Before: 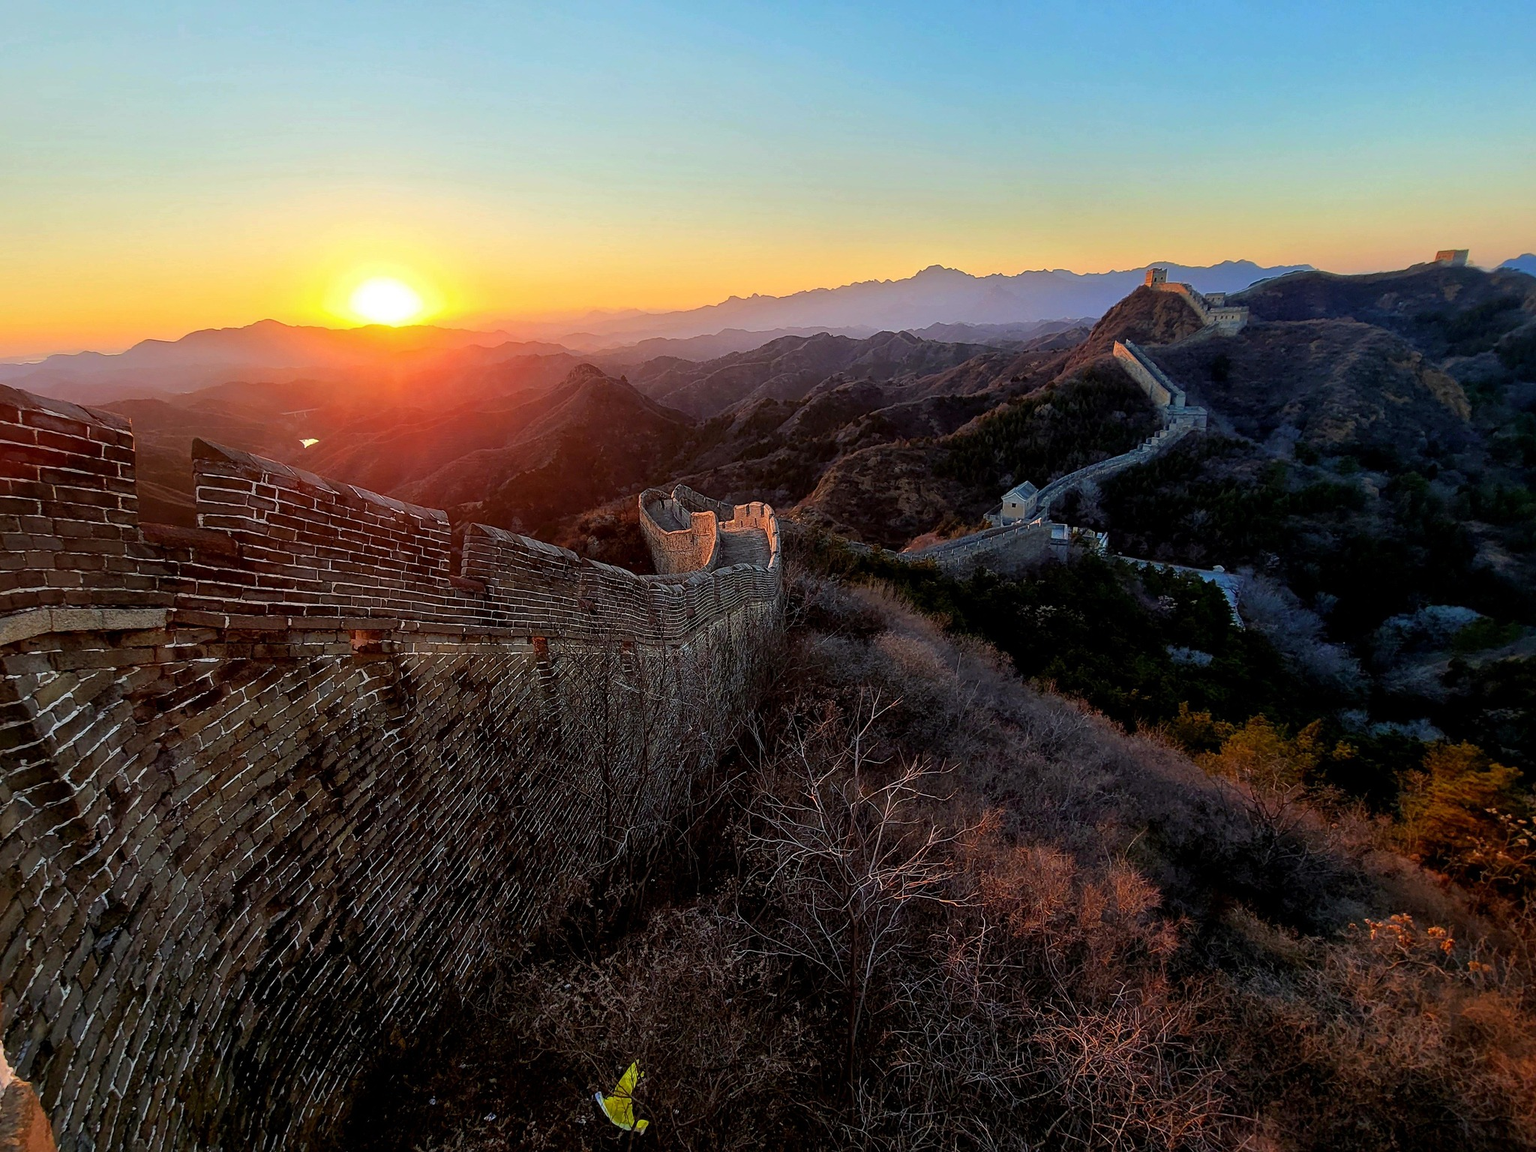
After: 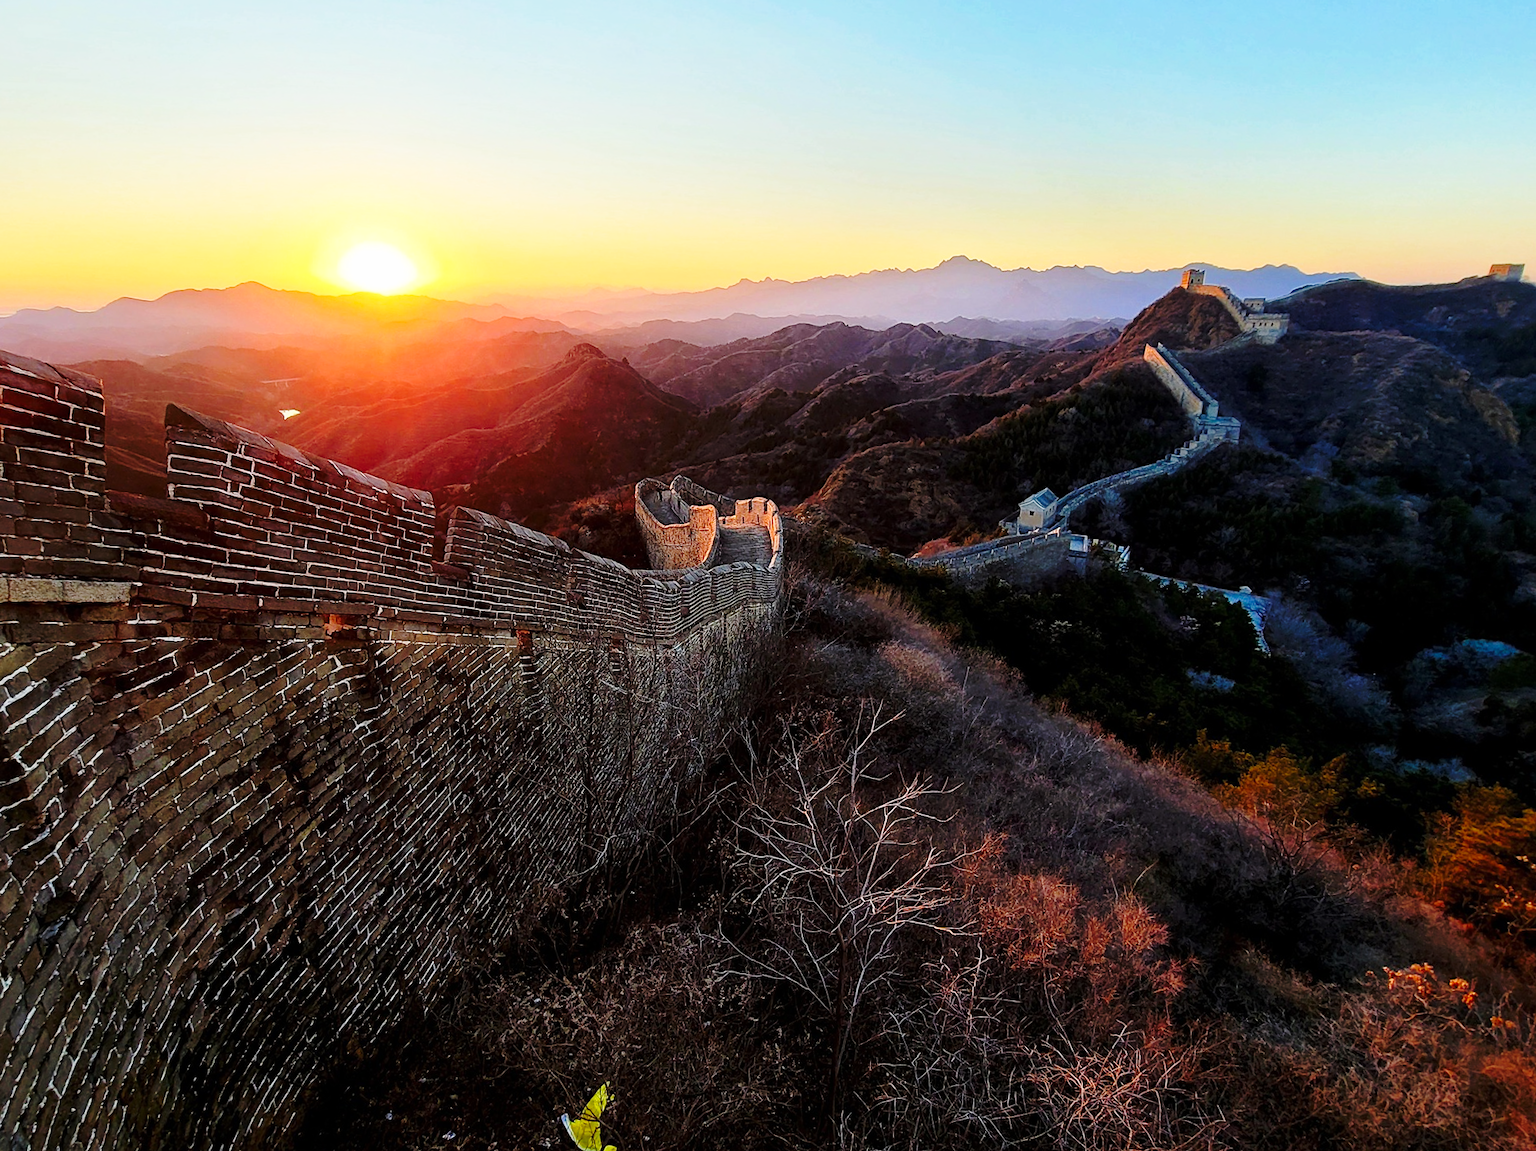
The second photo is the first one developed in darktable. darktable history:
crop and rotate: angle -2.54°
base curve: curves: ch0 [(0, 0) (0.036, 0.037) (0.121, 0.228) (0.46, 0.76) (0.859, 0.983) (1, 1)], preserve colors none
exposure: exposure -0.11 EV, compensate highlight preservation false
